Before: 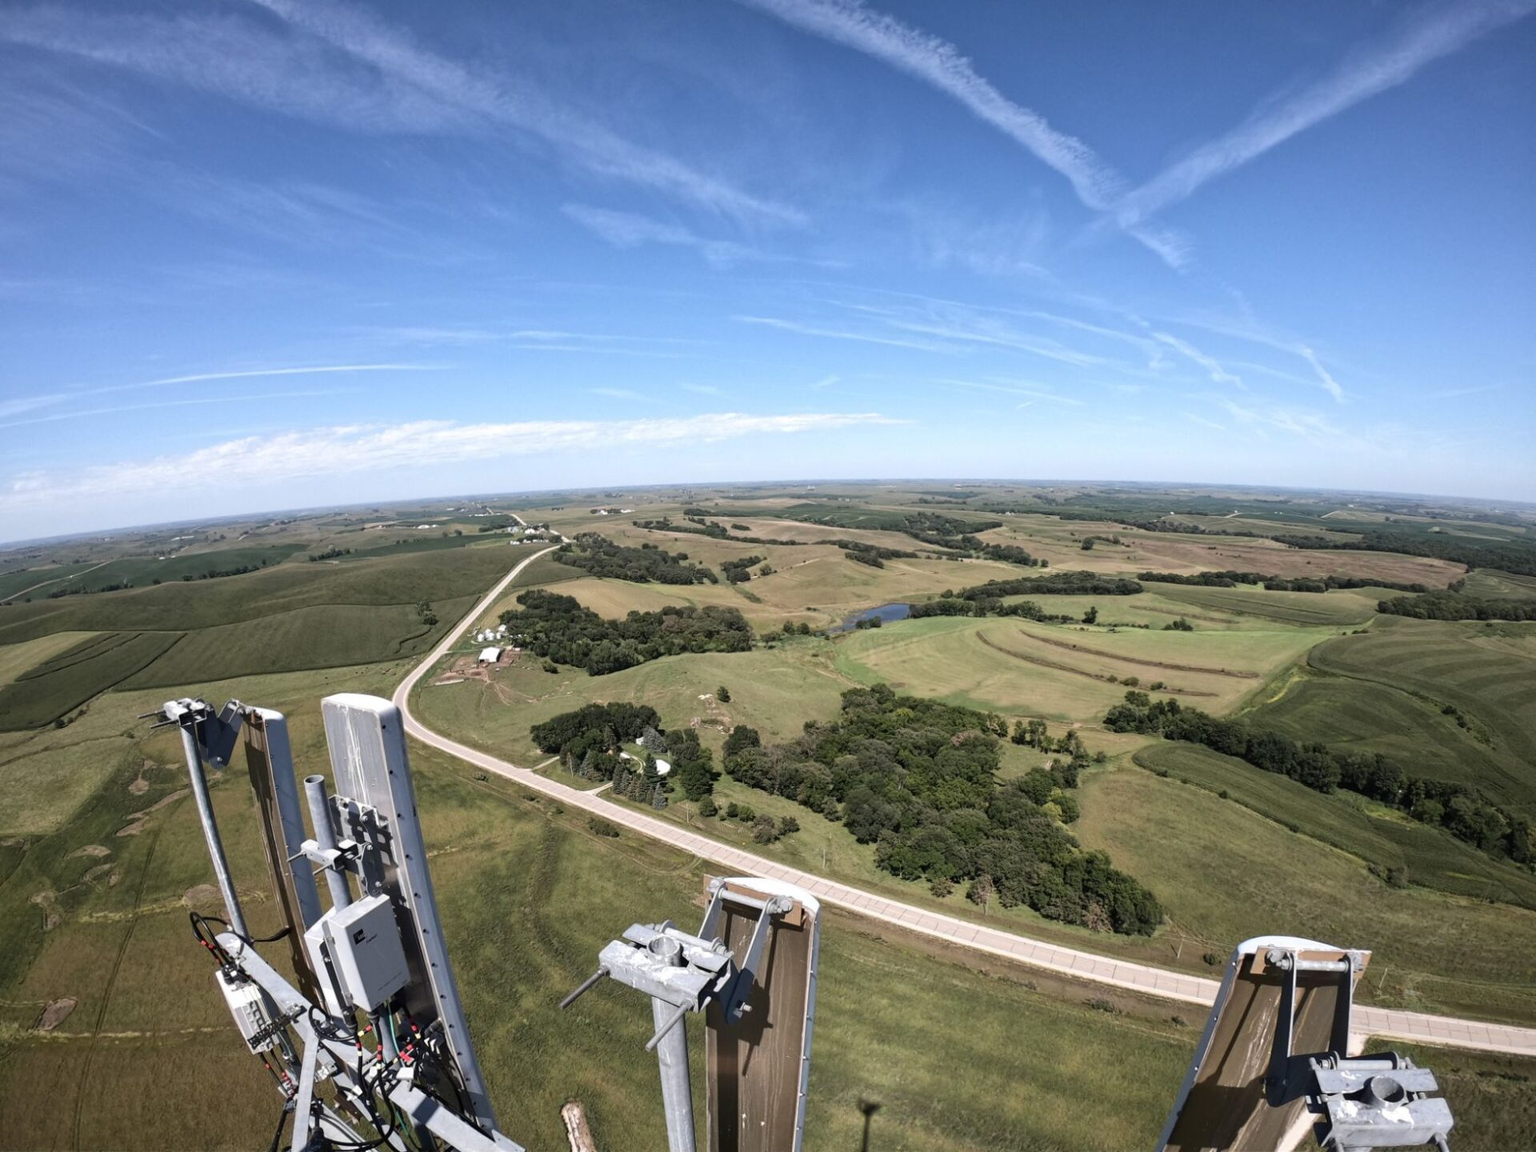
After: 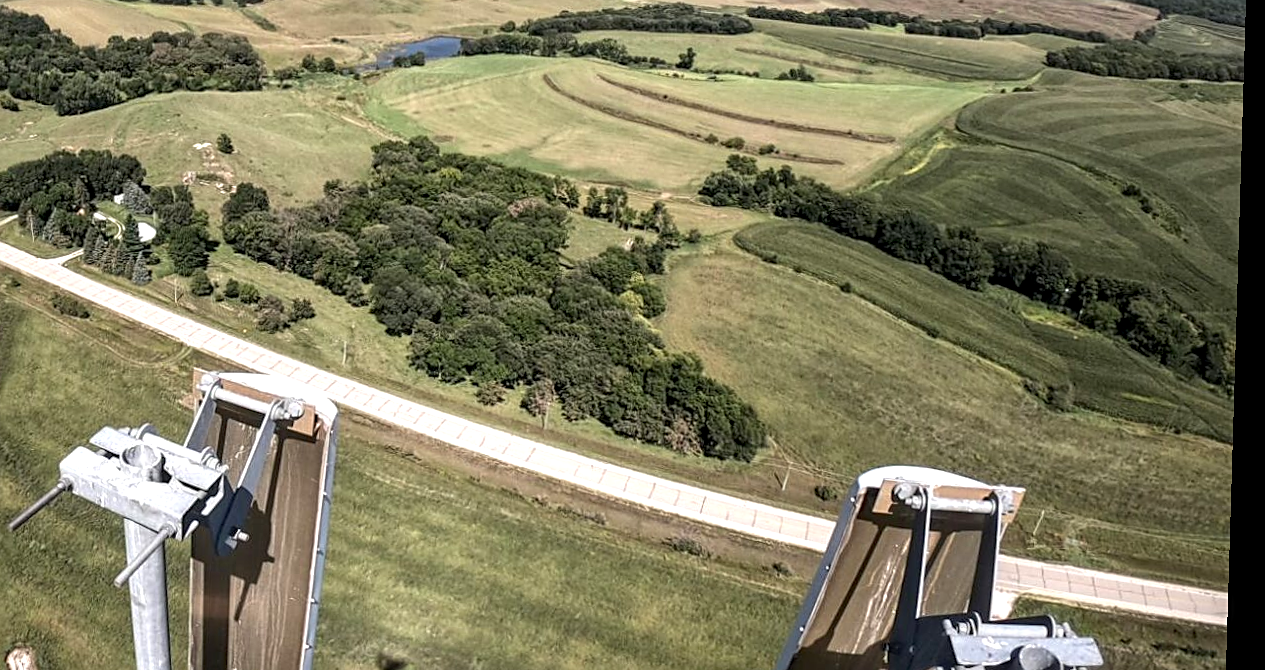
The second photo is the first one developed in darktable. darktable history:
sharpen: on, module defaults
exposure: black level correction 0.001, exposure 0.5 EV, compensate exposure bias true, compensate highlight preservation false
rotate and perspective: rotation 1.72°, automatic cropping off
crop and rotate: left 35.509%, top 50.238%, bottom 4.934%
local contrast: detail 130%
